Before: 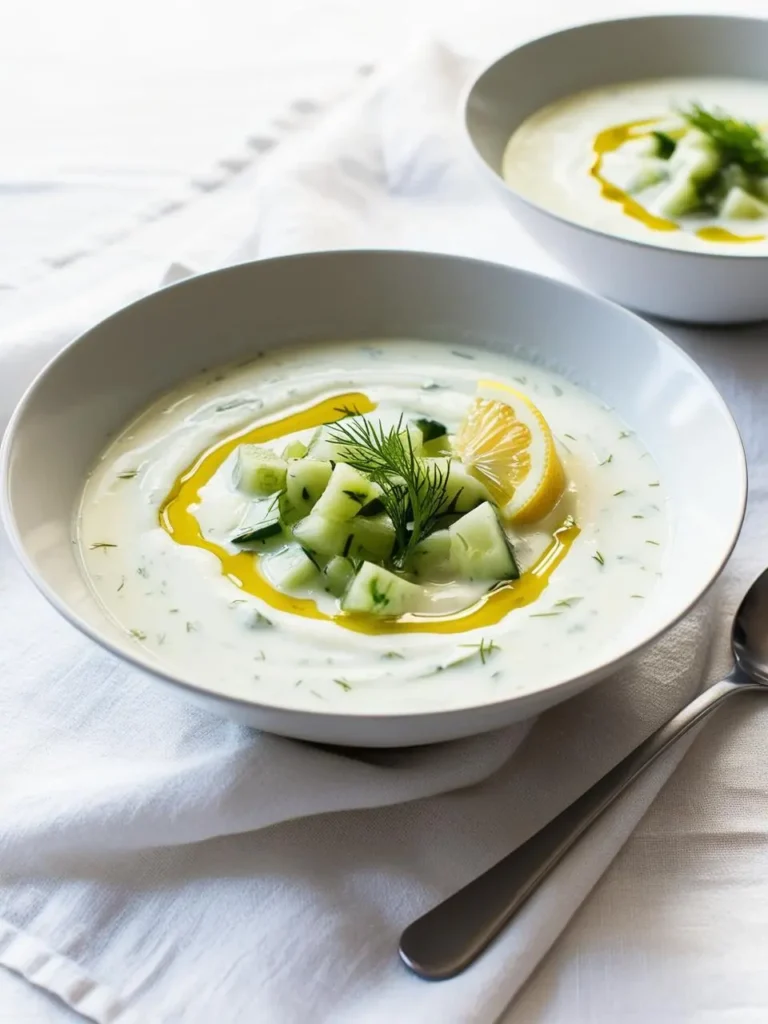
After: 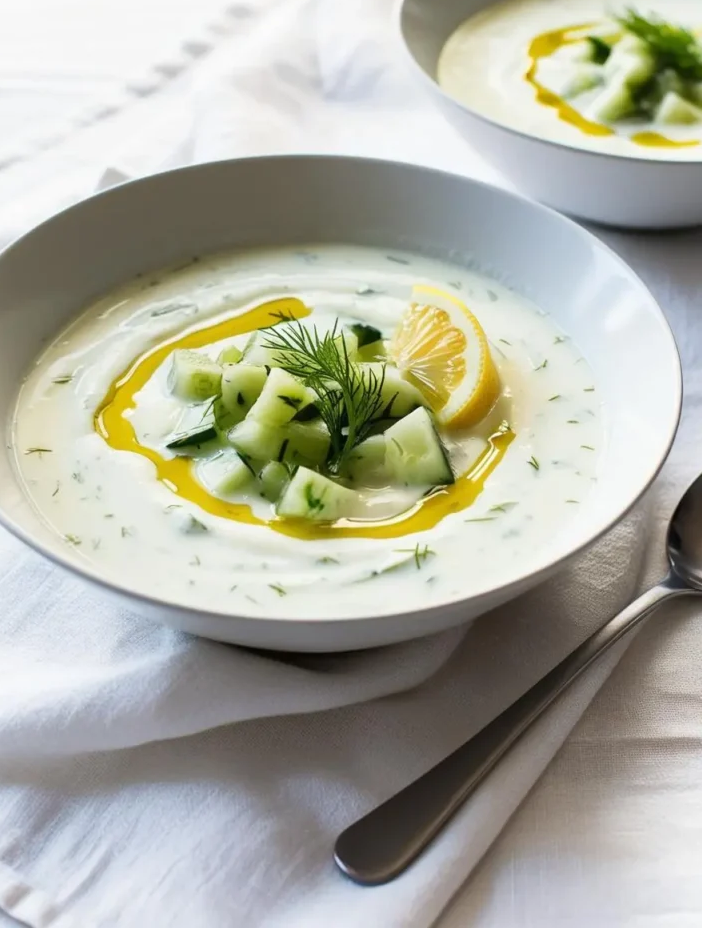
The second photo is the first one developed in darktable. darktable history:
crop and rotate: left 8.486%, top 9.352%
